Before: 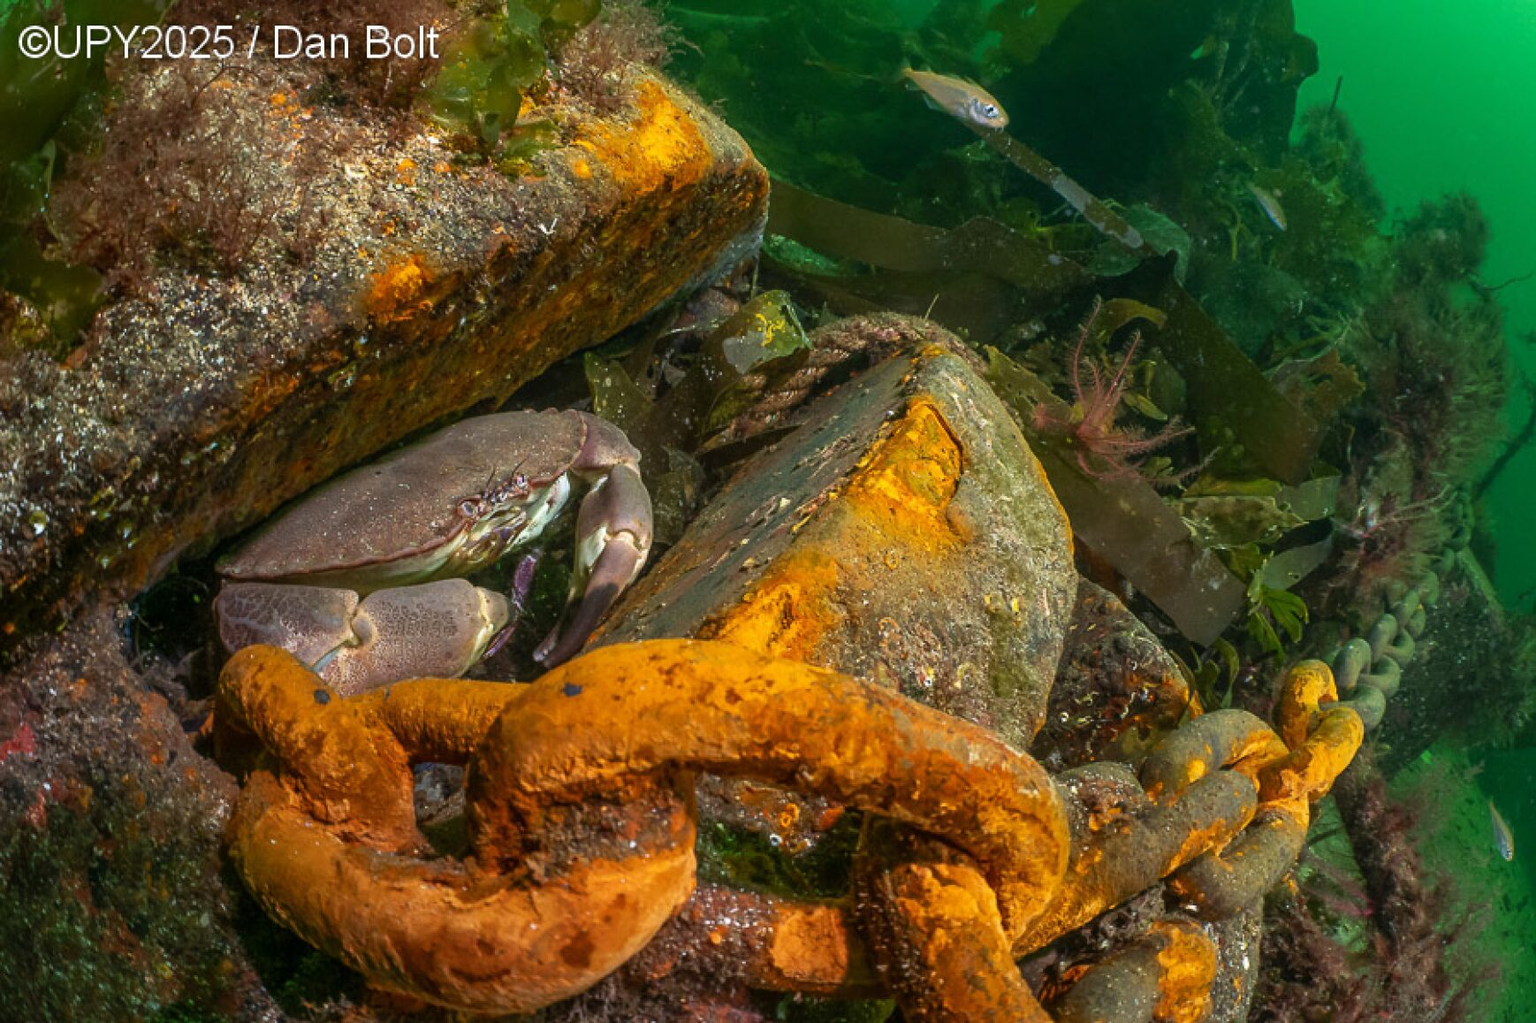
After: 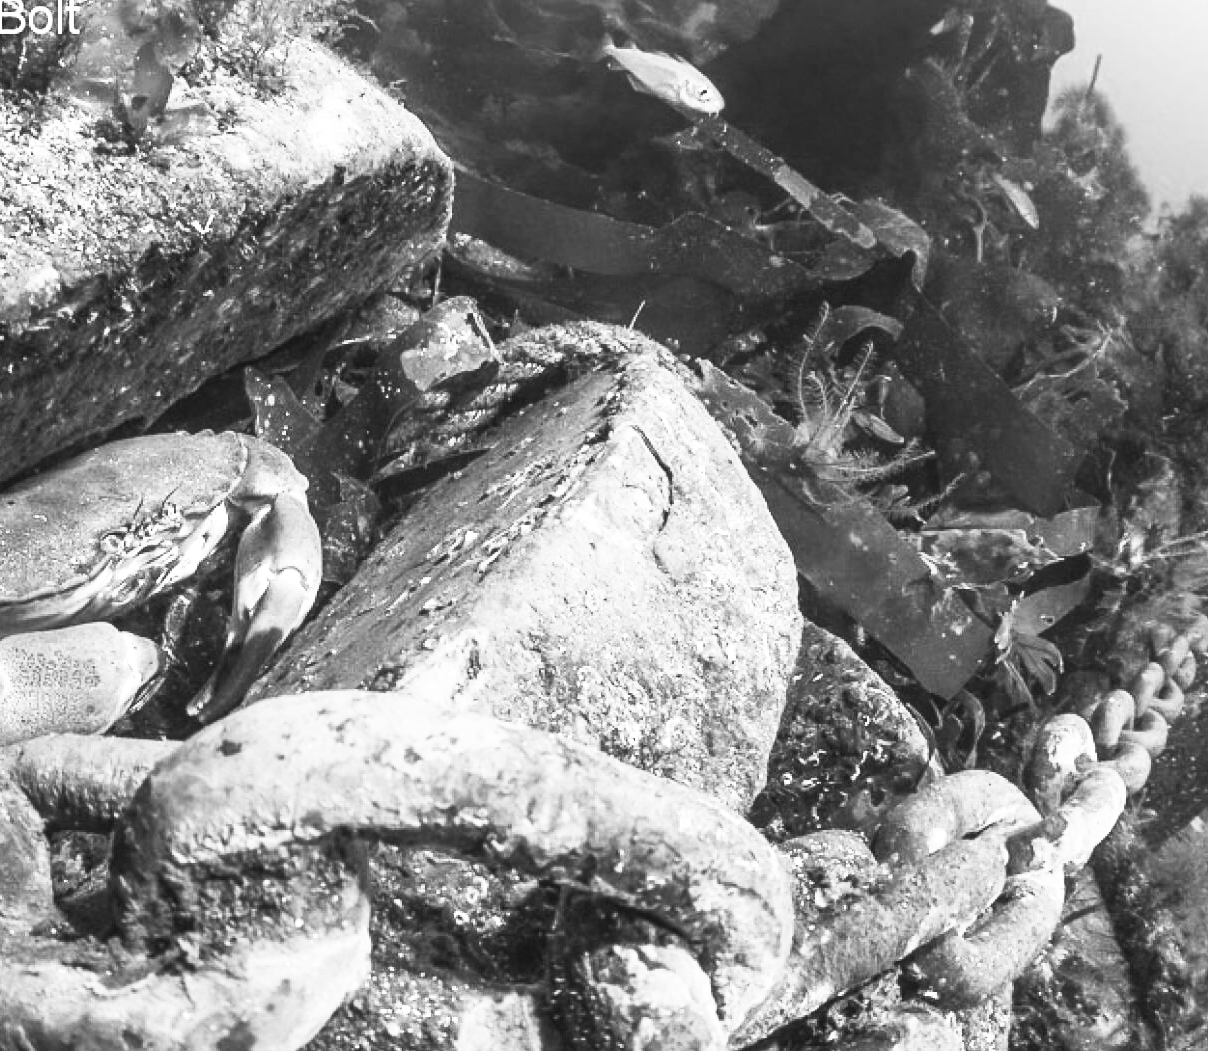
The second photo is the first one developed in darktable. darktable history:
crop and rotate: left 24.034%, top 2.838%, right 6.406%, bottom 6.299%
white balance: red 0.982, blue 1.018
contrast brightness saturation: contrast 0.53, brightness 0.47, saturation -1
exposure: black level correction 0, exposure 0.7 EV, compensate exposure bias true, compensate highlight preservation false
